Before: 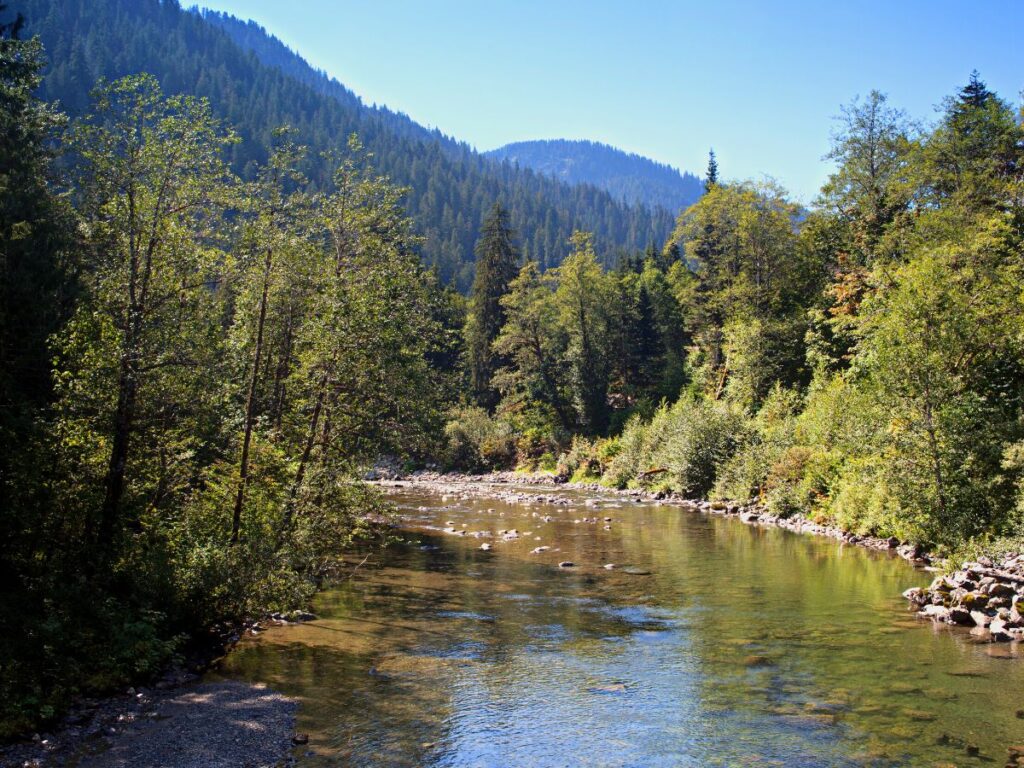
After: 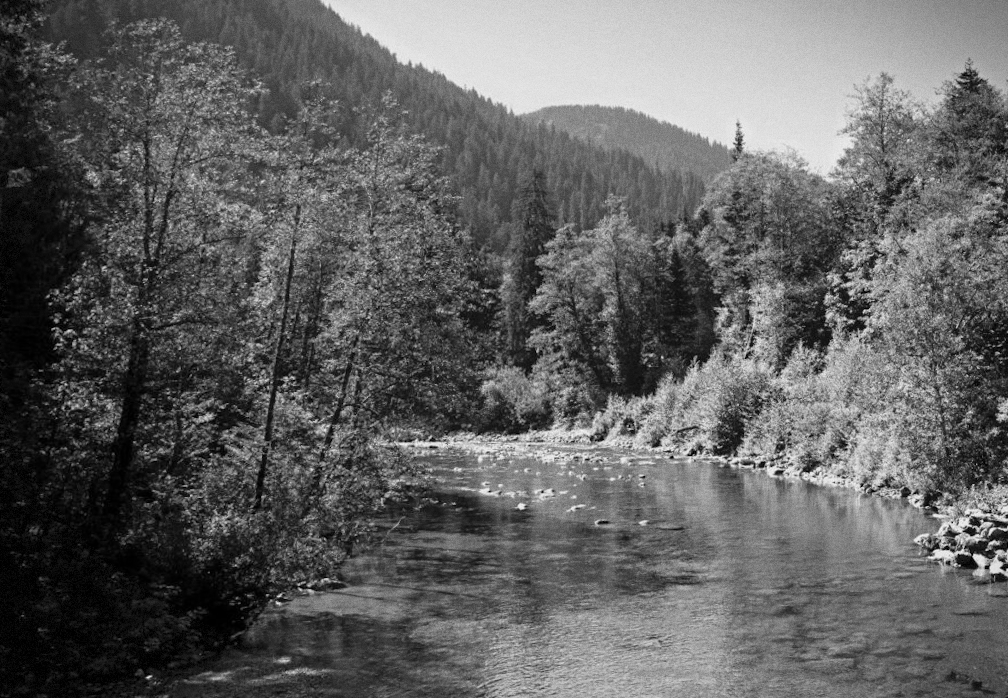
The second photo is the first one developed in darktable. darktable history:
rotate and perspective: rotation -0.013°, lens shift (vertical) -0.027, lens shift (horizontal) 0.178, crop left 0.016, crop right 0.989, crop top 0.082, crop bottom 0.918
monochrome: a -4.13, b 5.16, size 1
grain: coarseness 0.47 ISO
vignetting: fall-off start 100%, brightness -0.406, saturation -0.3, width/height ratio 1.324, dithering 8-bit output, unbound false
